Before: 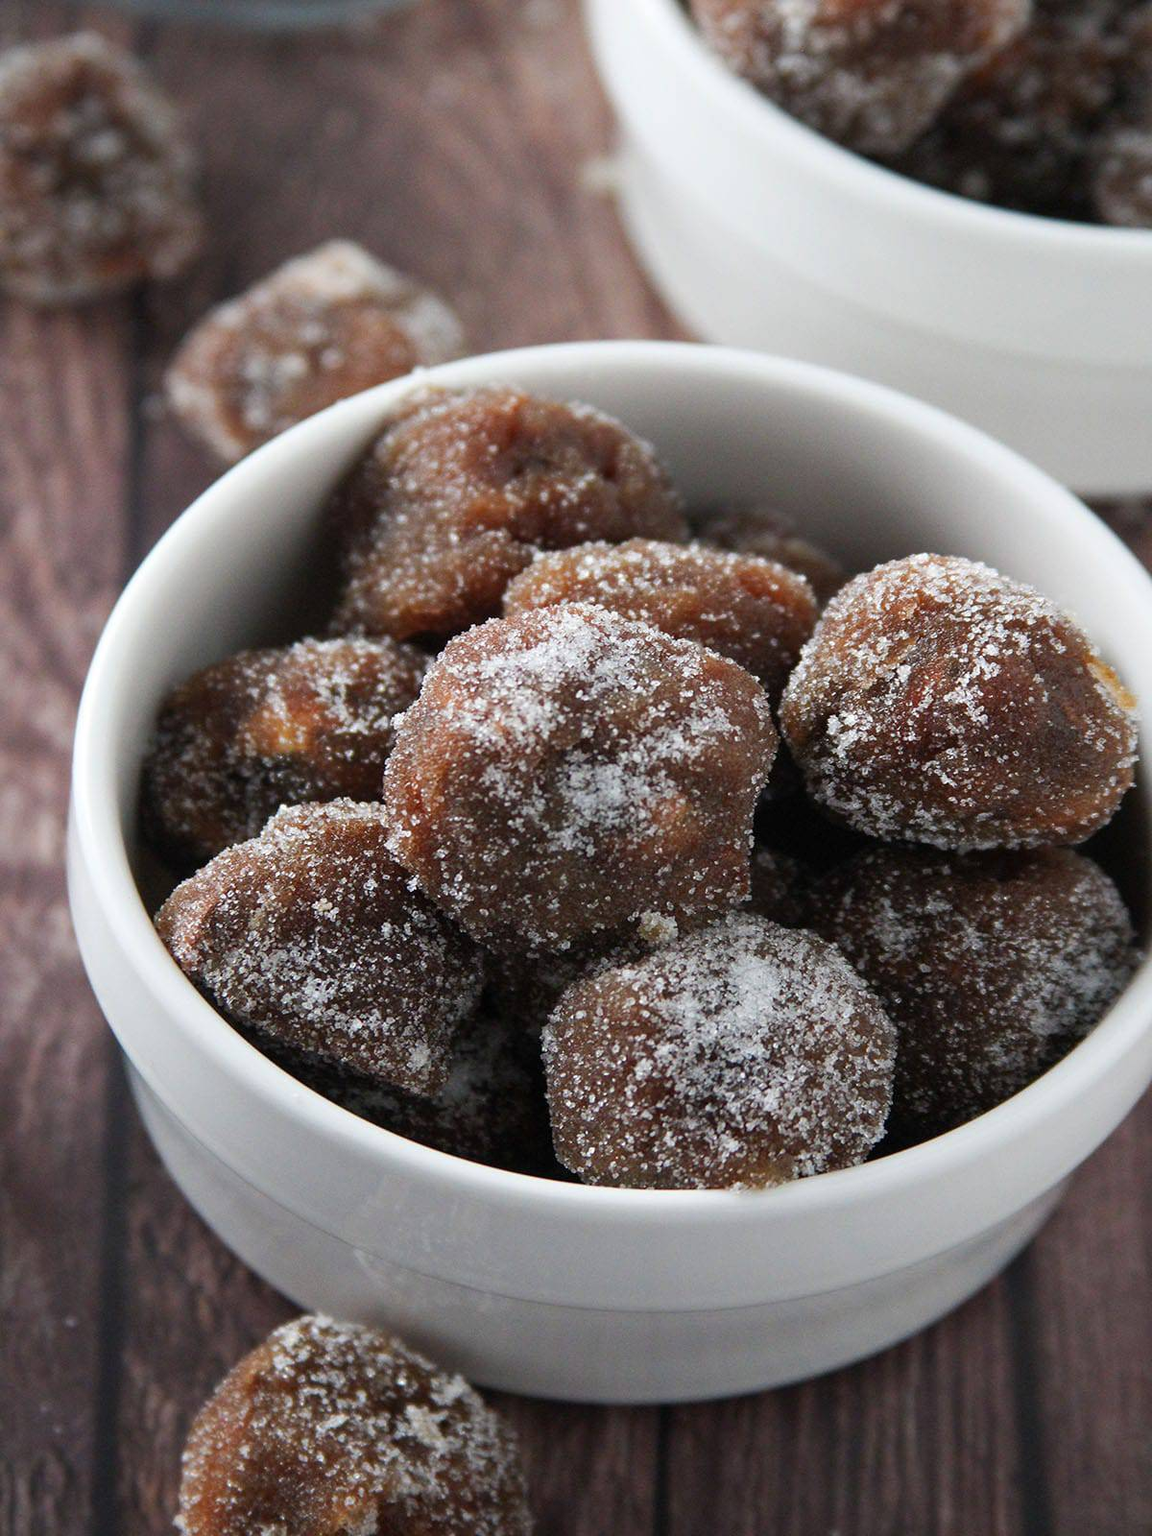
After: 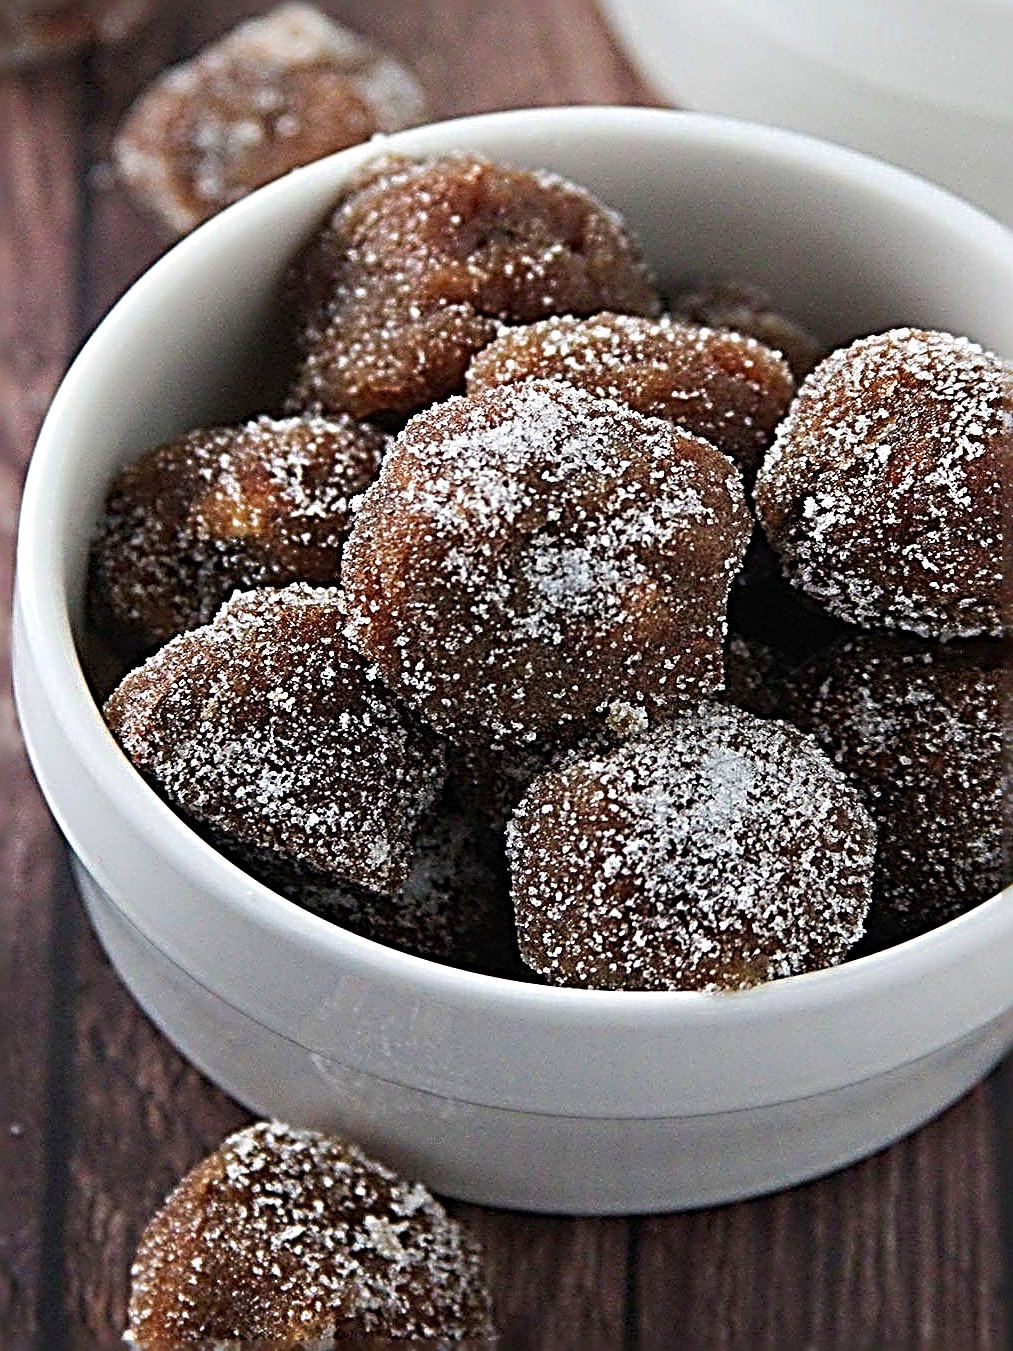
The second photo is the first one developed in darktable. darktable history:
crop and rotate: left 4.842%, top 15.51%, right 10.668%
sharpen: radius 4.001, amount 2
velvia: on, module defaults
